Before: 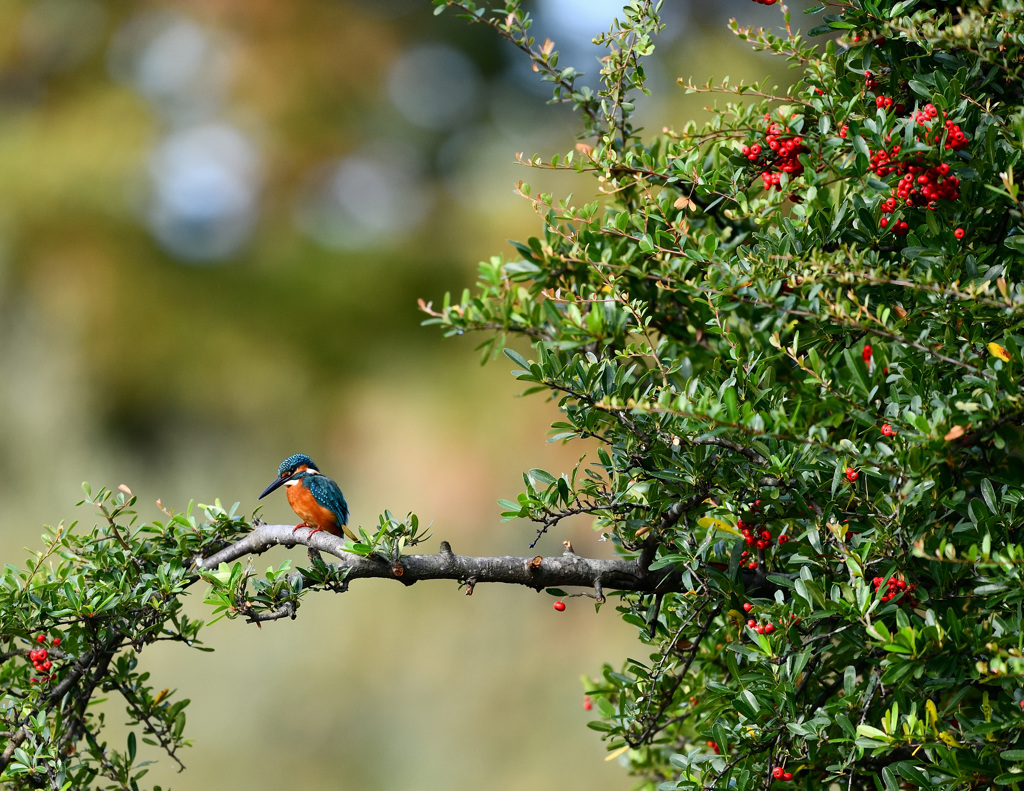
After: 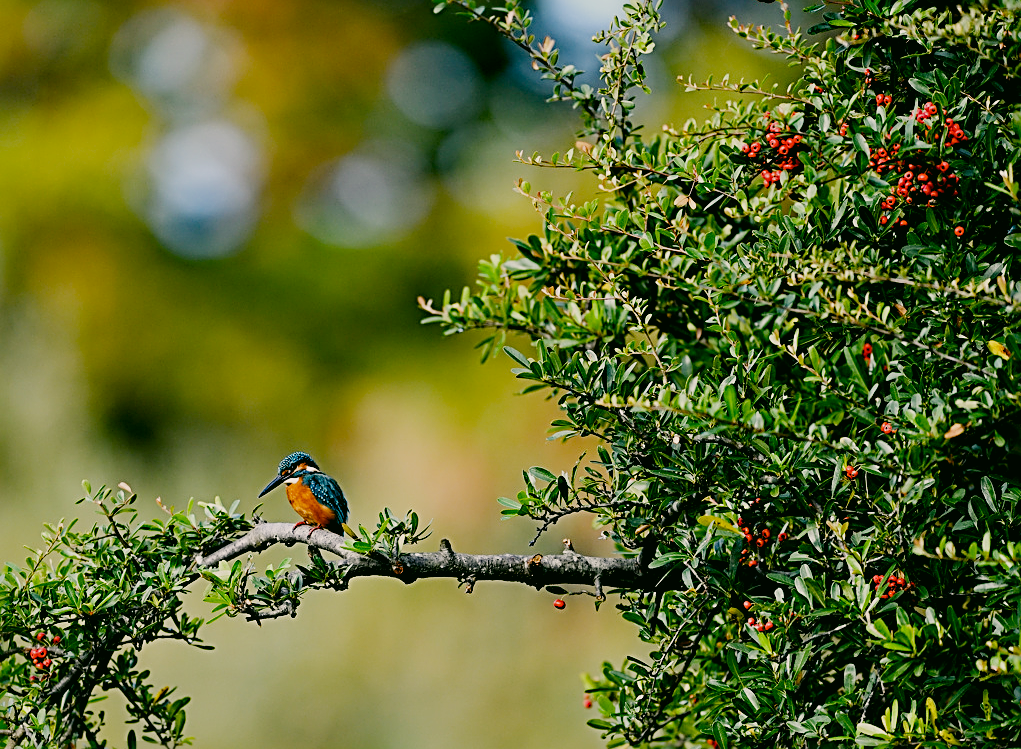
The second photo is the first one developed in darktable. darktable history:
exposure: exposure 0.021 EV, compensate exposure bias true, compensate highlight preservation false
crop: top 0.268%, right 0.257%, bottom 4.992%
sharpen: radius 2.803, amount 0.723
filmic rgb: black relative exposure -8.33 EV, white relative exposure 4.67 EV, hardness 3.8, add noise in highlights 0.001, preserve chrominance no, color science v3 (2019), use custom middle-gray values true, contrast in highlights soft
color correction: highlights a* 4.25, highlights b* 4.94, shadows a* -8.08, shadows b* 4.78
color balance rgb: shadows lift › chroma 2.029%, shadows lift › hue 249.71°, global offset › luminance -0.507%, perceptual saturation grading › global saturation 18.239%
haze removal: strength 0.304, distance 0.254, compatibility mode true, adaptive false
